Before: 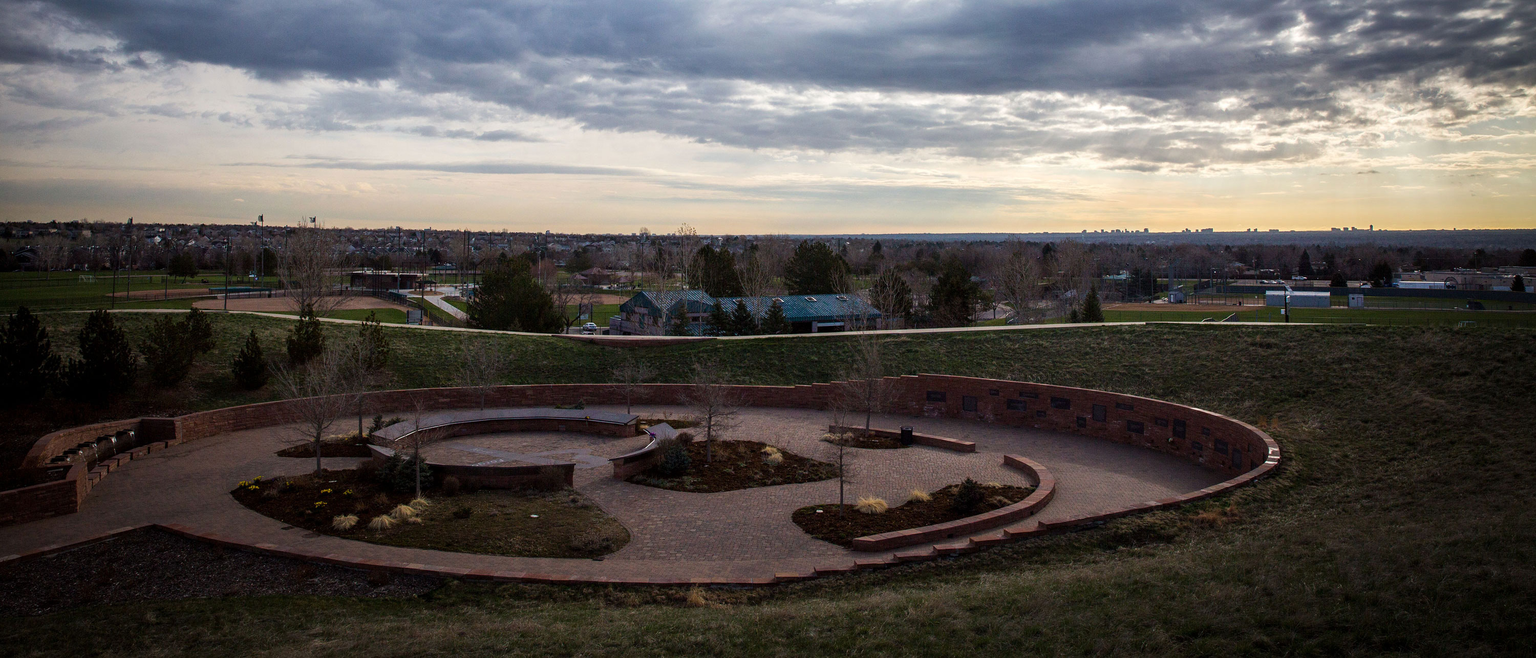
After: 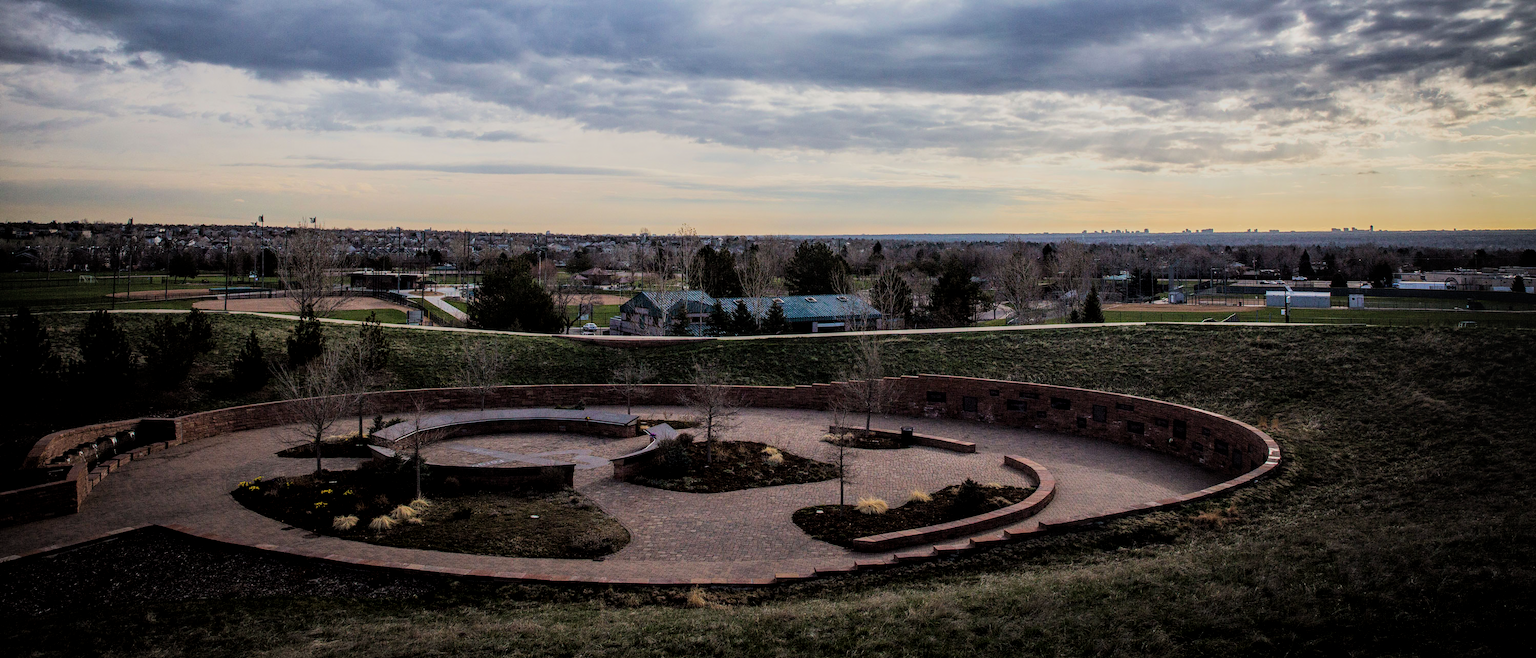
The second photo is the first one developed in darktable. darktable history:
exposure: black level correction -0.002, exposure 0.528 EV, compensate highlight preservation false
filmic rgb: black relative exposure -6.07 EV, white relative exposure 6.98 EV, hardness 2.26, color science v6 (2022)
local contrast: on, module defaults
